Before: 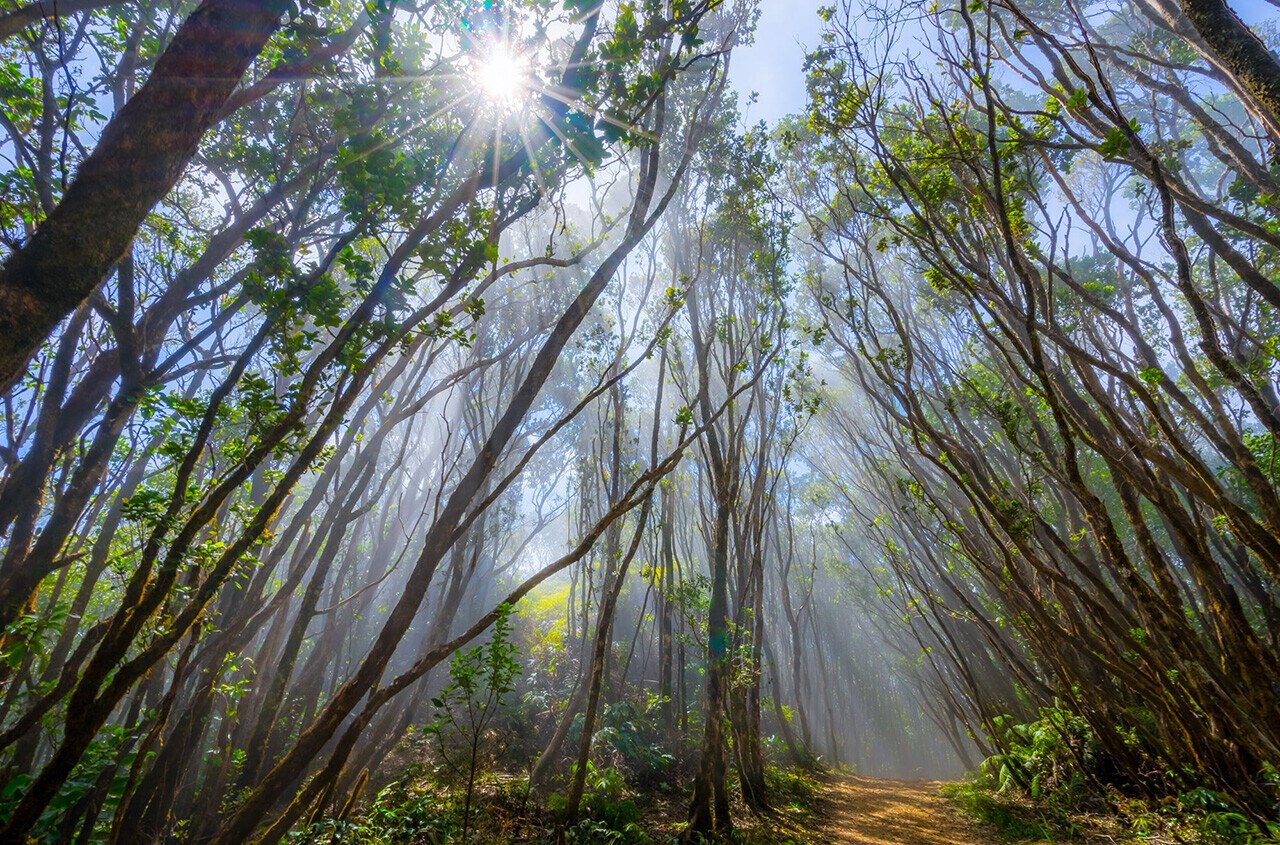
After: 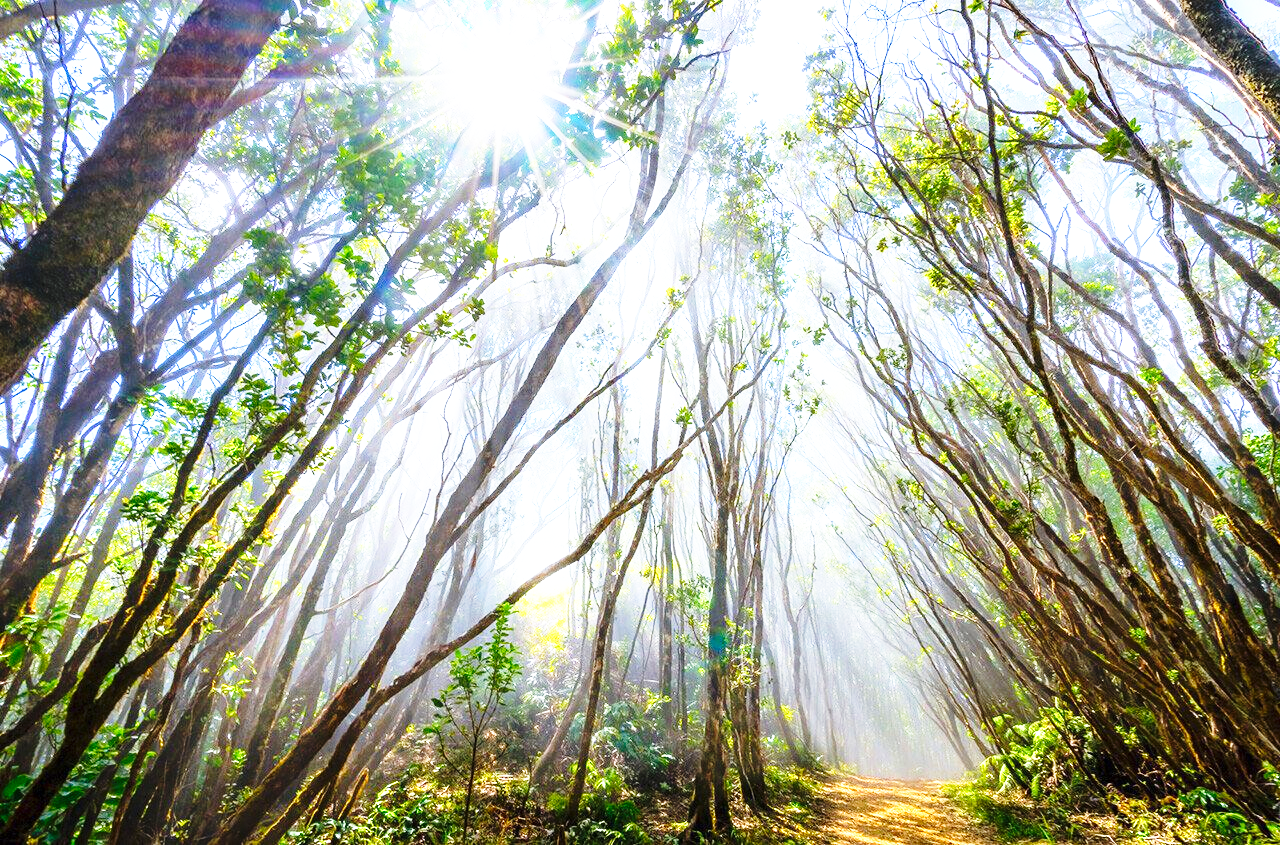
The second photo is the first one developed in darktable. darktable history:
base curve: curves: ch0 [(0, 0) (0.026, 0.03) (0.109, 0.232) (0.351, 0.748) (0.669, 0.968) (1, 1)], preserve colors none
exposure: exposure 0.921 EV, compensate highlight preservation false
